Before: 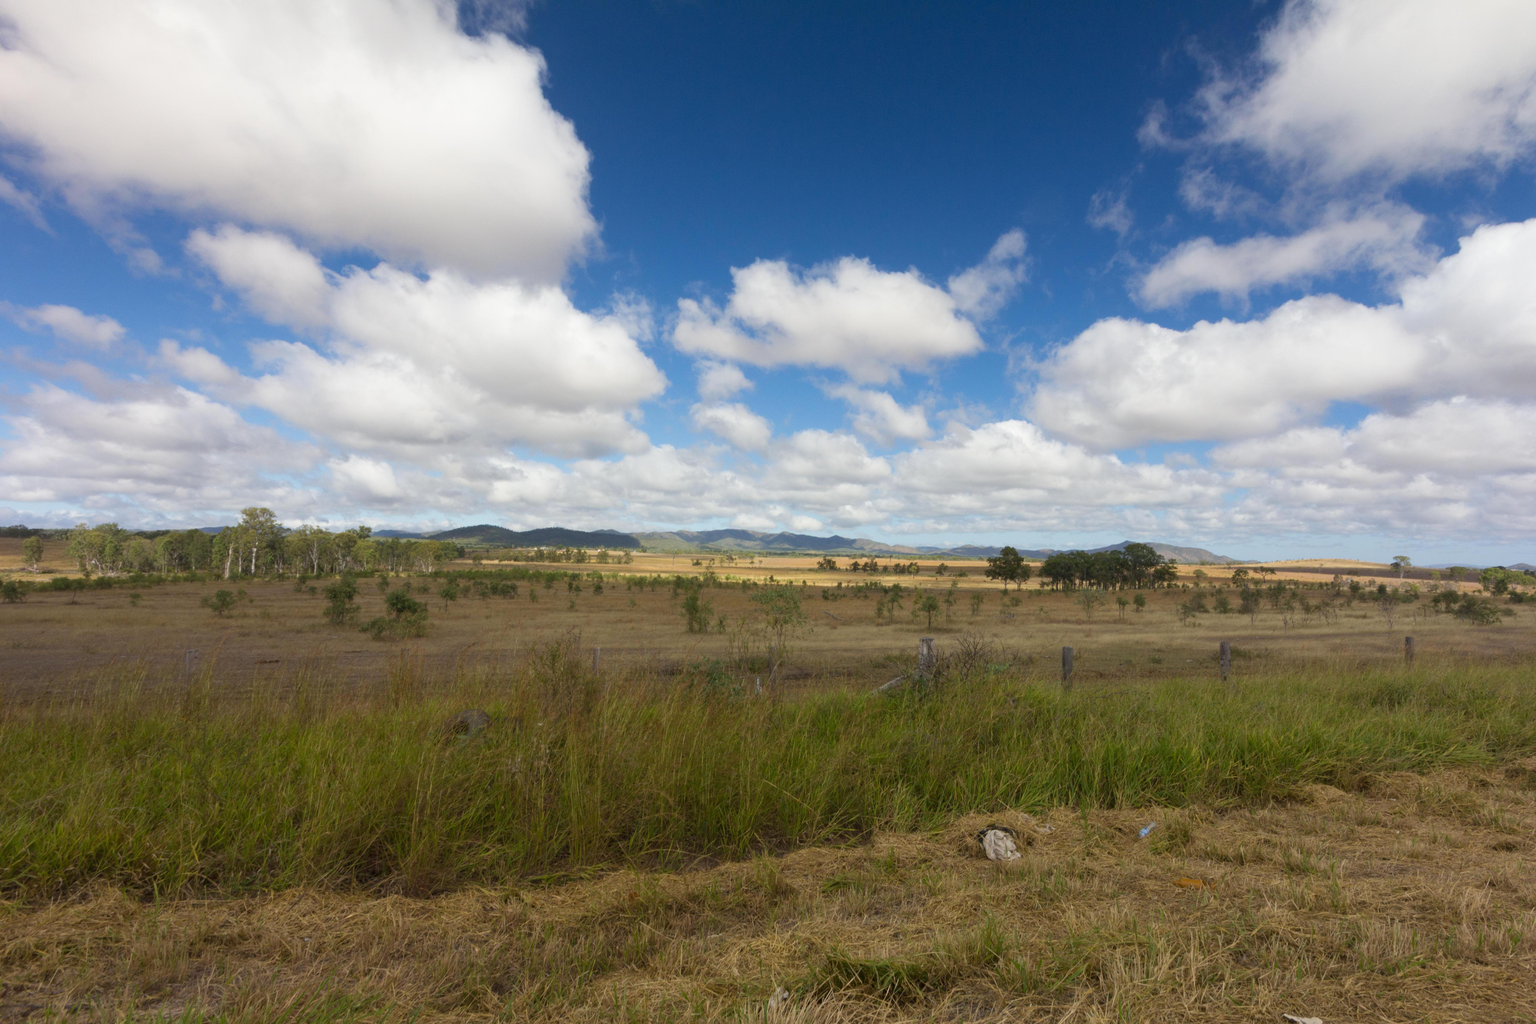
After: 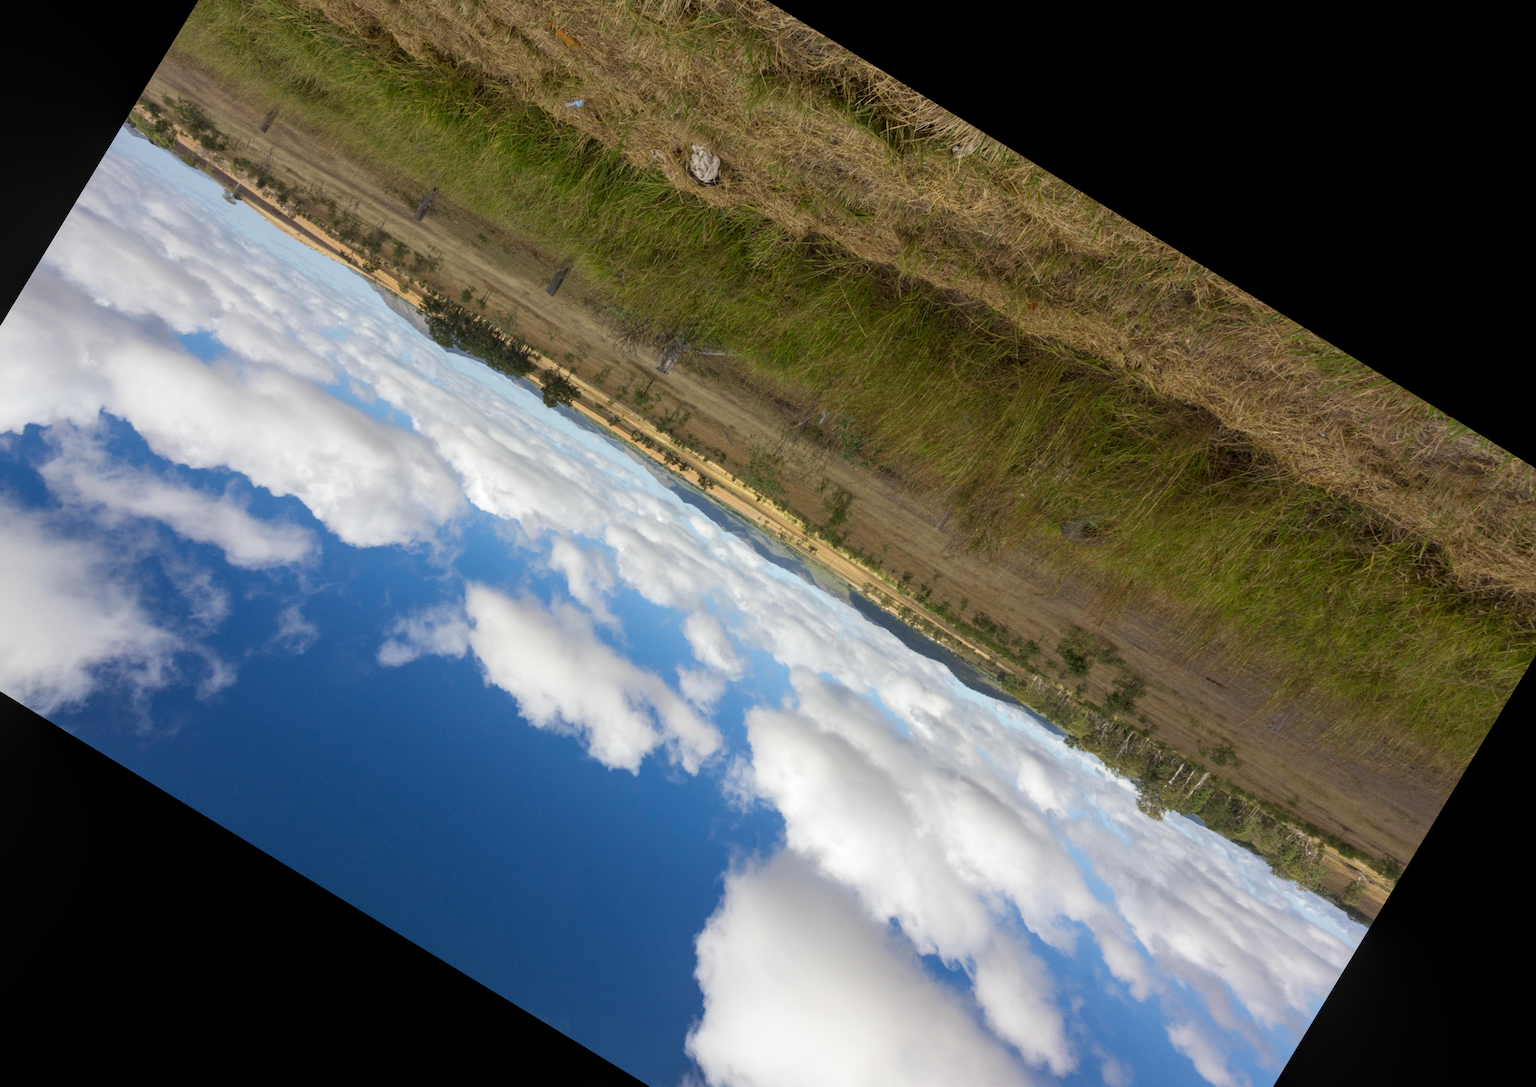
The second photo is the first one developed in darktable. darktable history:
crop and rotate: angle 148.68°, left 9.111%, top 15.603%, right 4.588%, bottom 17.041%
local contrast: on, module defaults
